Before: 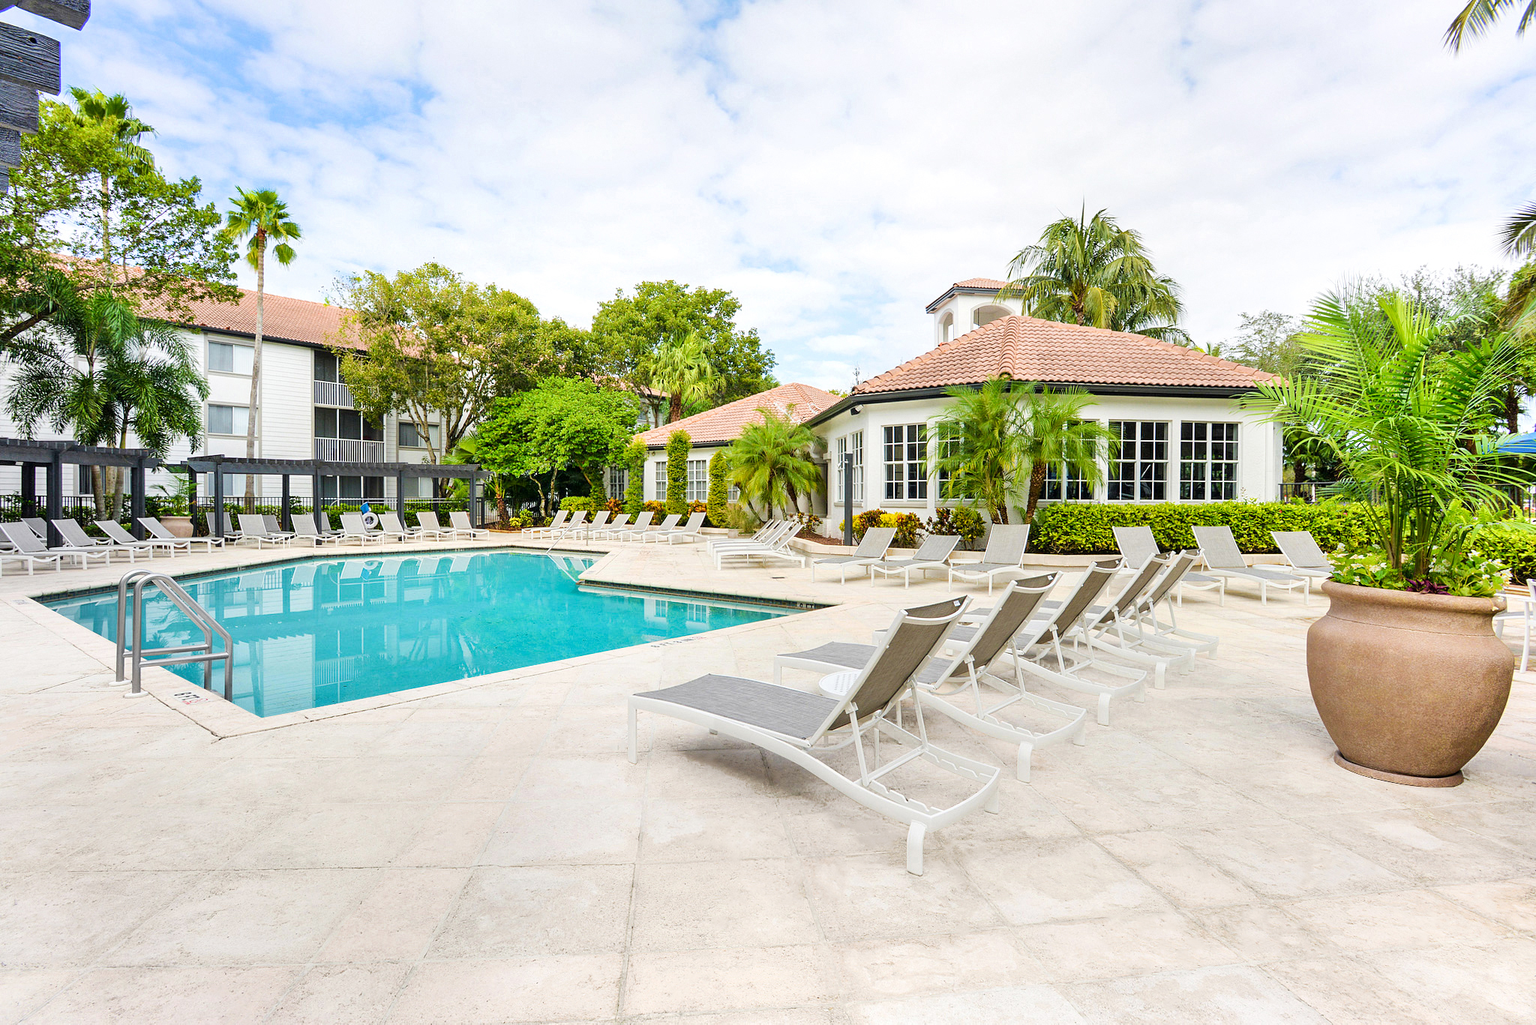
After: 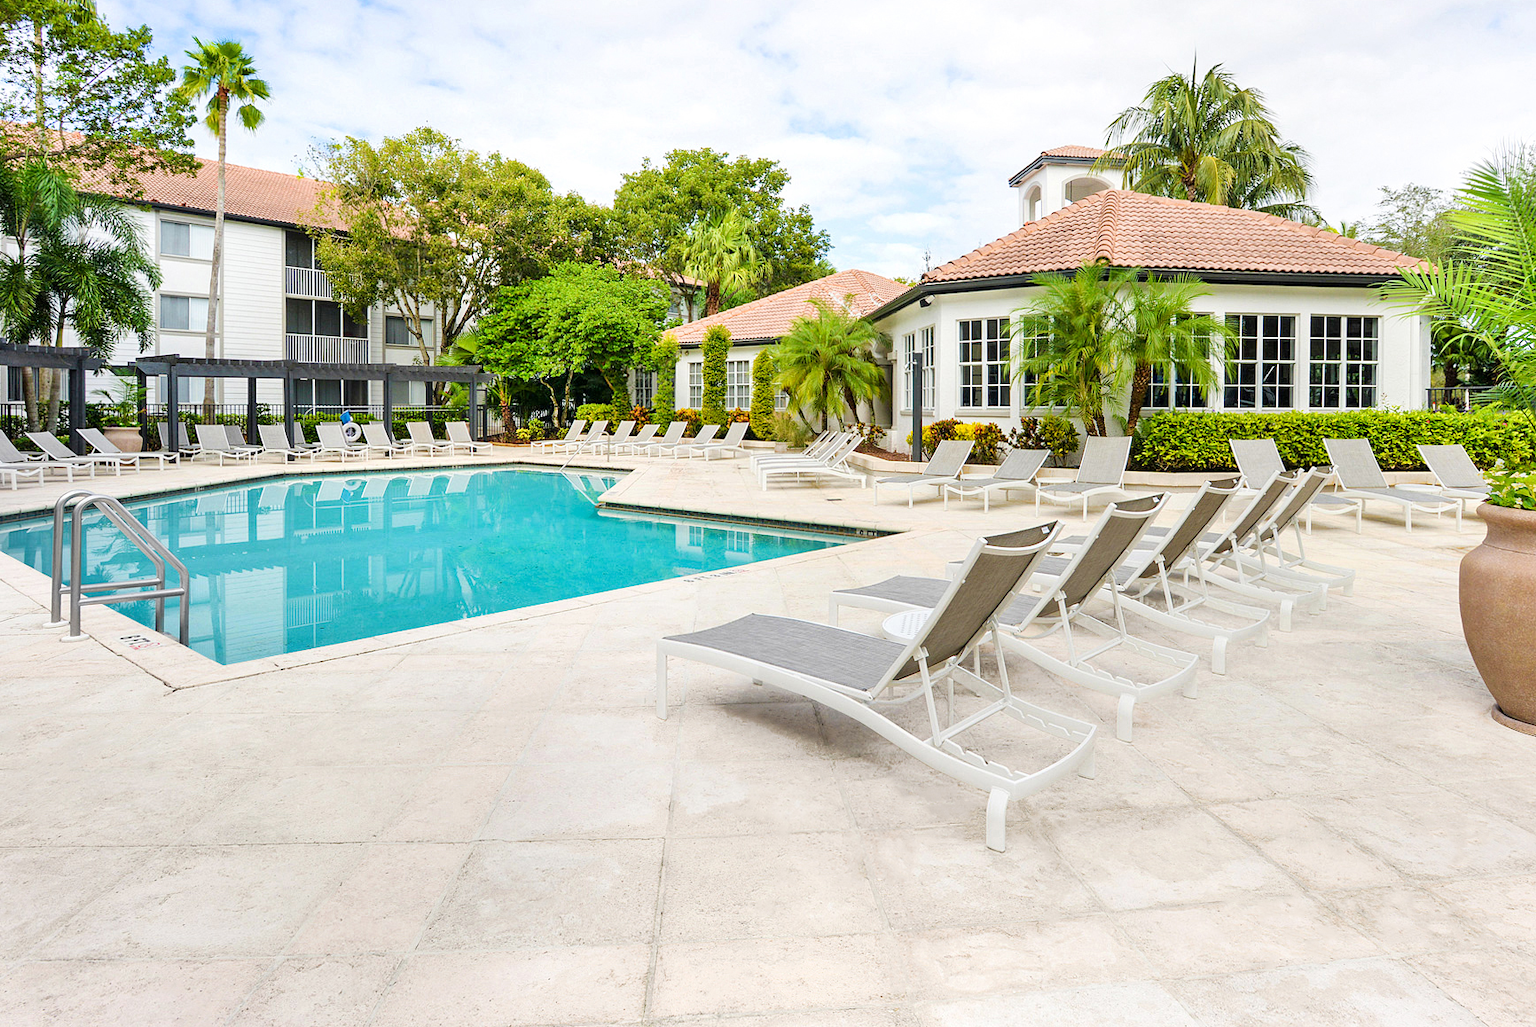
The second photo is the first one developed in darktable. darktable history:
crop and rotate: left 4.766%, top 15.191%, right 10.653%
